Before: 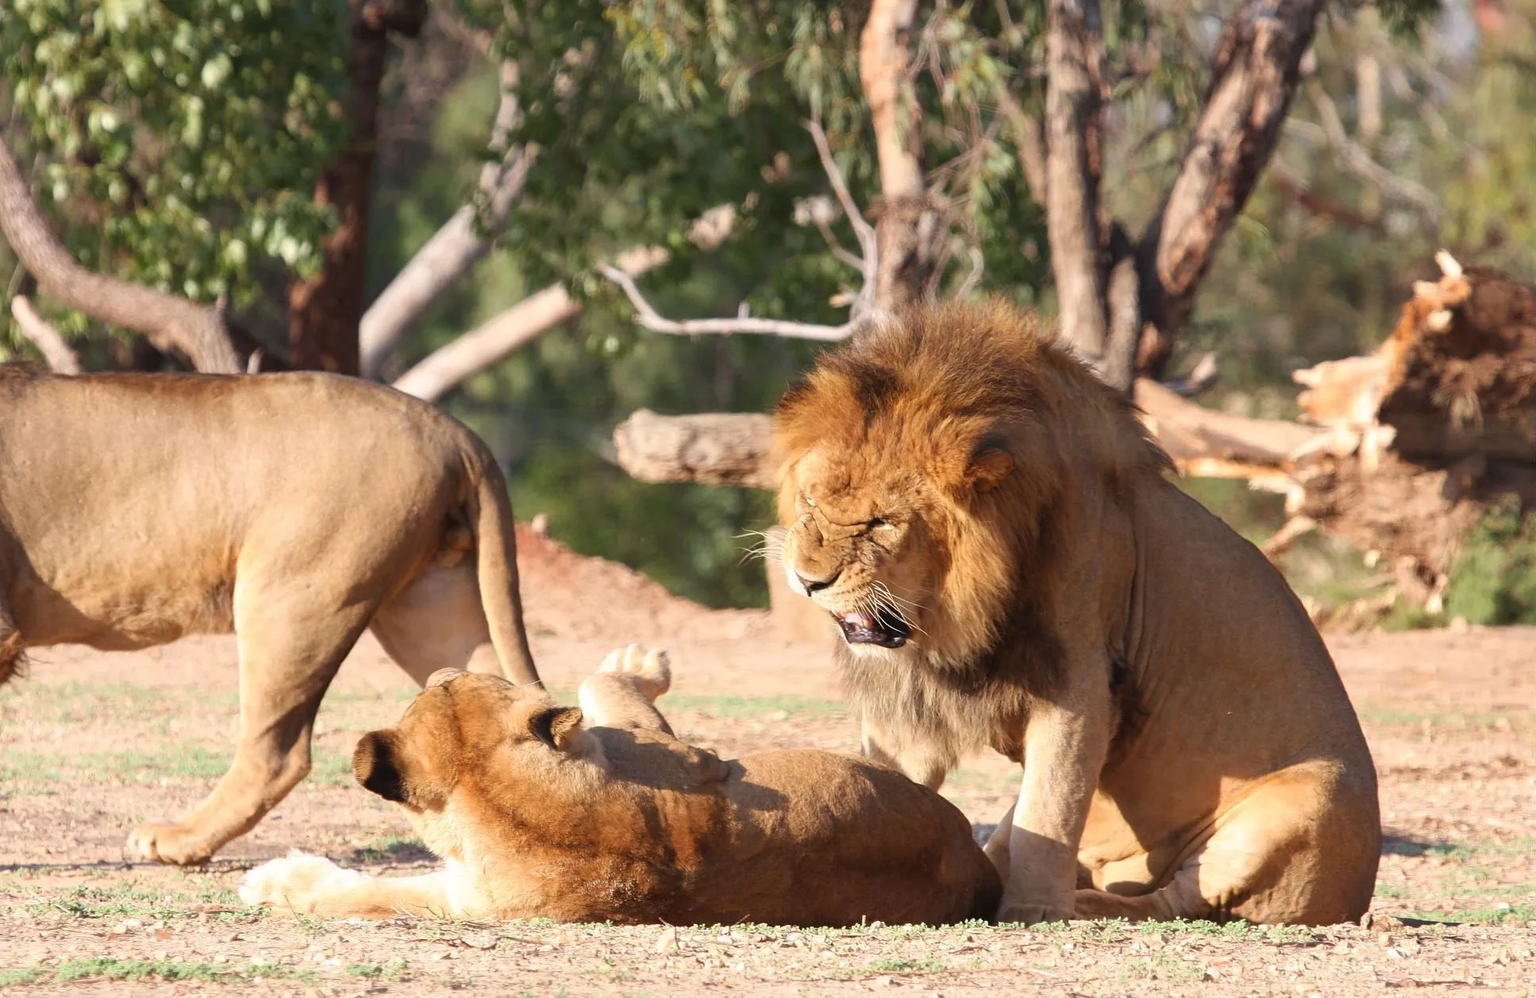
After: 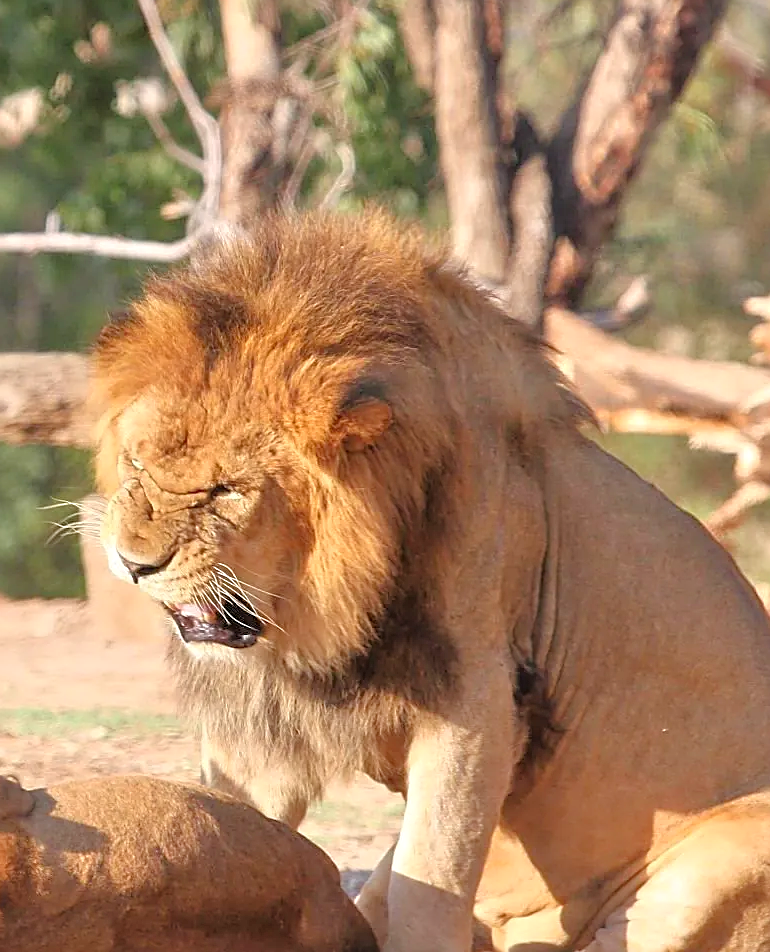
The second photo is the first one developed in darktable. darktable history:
crop: left 45.721%, top 13.393%, right 14.118%, bottom 10.01%
sharpen: amount 0.575
tone equalizer: -7 EV 0.15 EV, -6 EV 0.6 EV, -5 EV 1.15 EV, -4 EV 1.33 EV, -3 EV 1.15 EV, -2 EV 0.6 EV, -1 EV 0.15 EV, mask exposure compensation -0.5 EV
